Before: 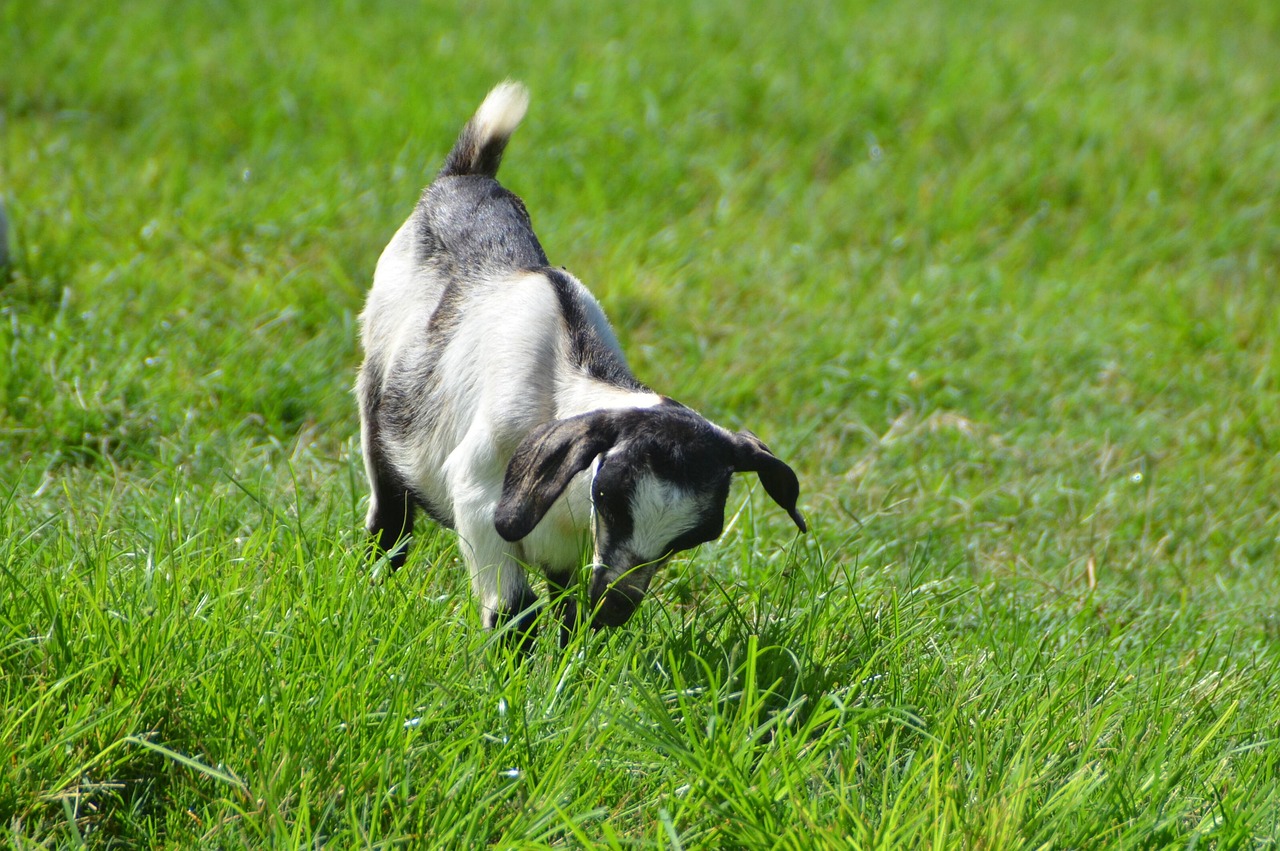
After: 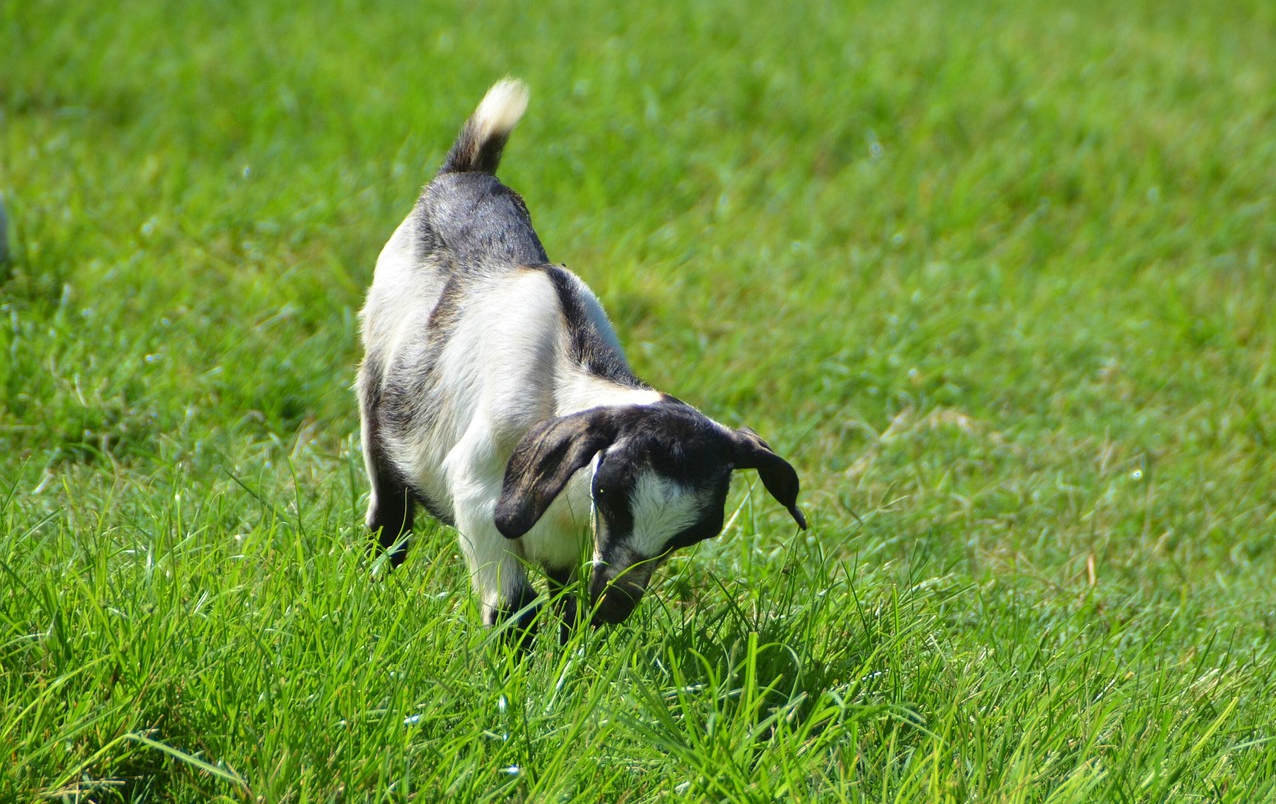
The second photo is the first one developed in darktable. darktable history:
velvia: on, module defaults
crop: top 0.448%, right 0.264%, bottom 5.045%
